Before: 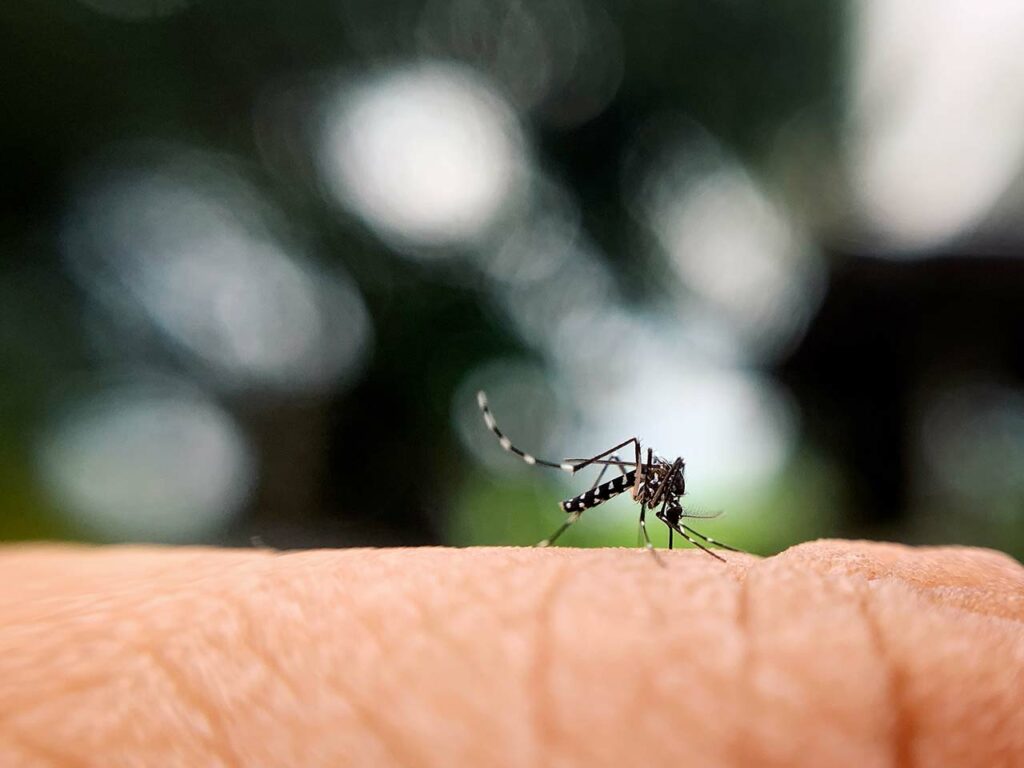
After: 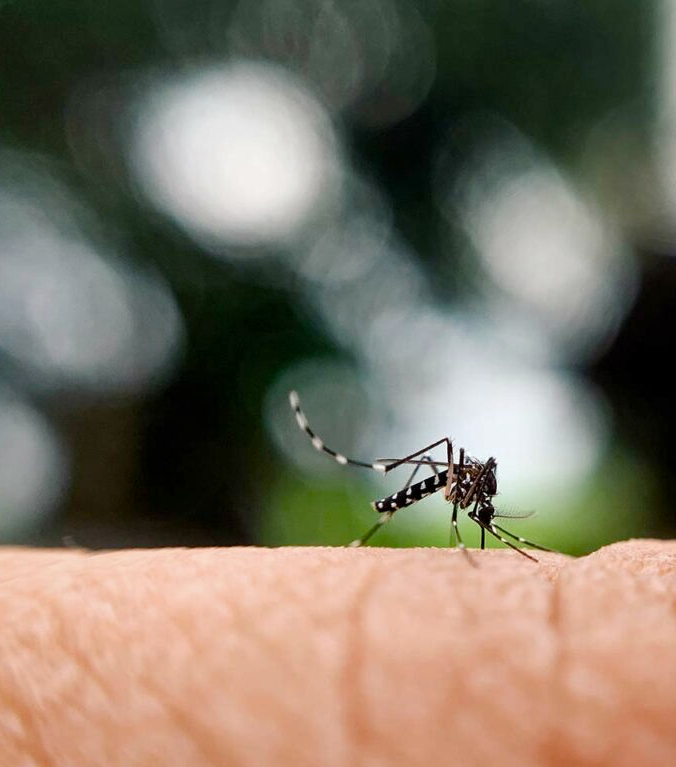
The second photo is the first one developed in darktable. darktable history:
shadows and highlights: soften with gaussian
color balance rgb: perceptual saturation grading › global saturation 20%, perceptual saturation grading › highlights -25%, perceptual saturation grading › shadows 50%, global vibrance -25%
crop and rotate: left 18.442%, right 15.508%
